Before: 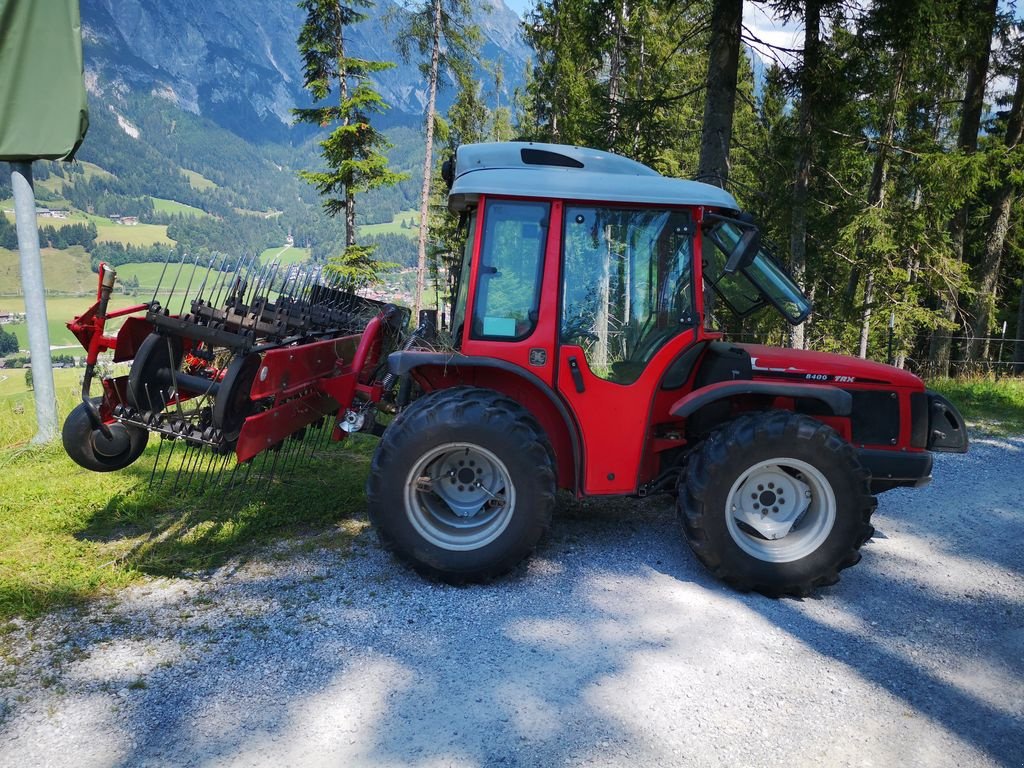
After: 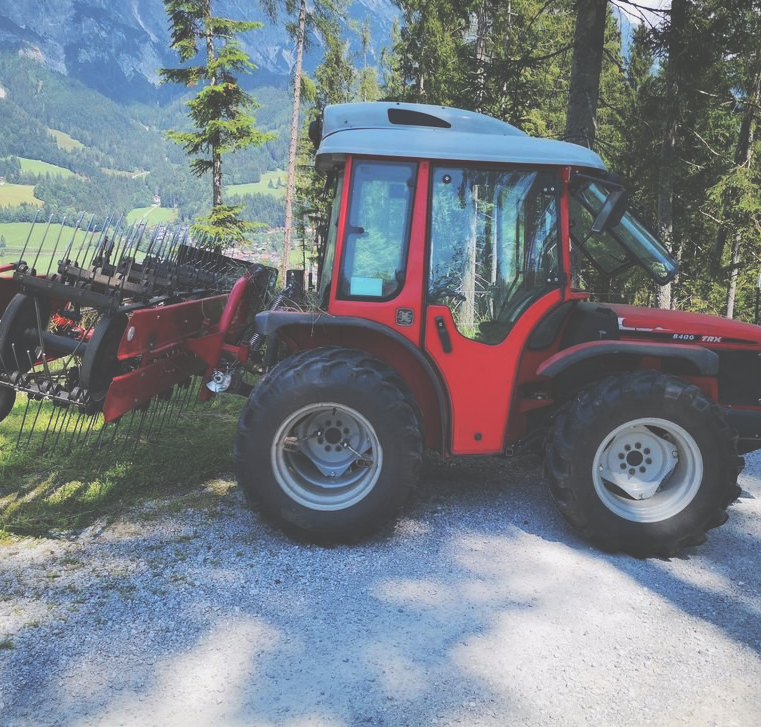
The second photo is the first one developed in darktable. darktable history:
crop and rotate: left 13.032%, top 5.27%, right 12.576%
color zones: curves: ch0 [(0.25, 0.5) (0.463, 0.627) (0.484, 0.637) (0.75, 0.5)]
exposure: black level correction -0.064, exposure -0.049 EV, compensate highlight preservation false
tone curve: curves: ch0 [(0, 0) (0.23, 0.189) (0.486, 0.52) (0.822, 0.825) (0.994, 0.955)]; ch1 [(0, 0) (0.226, 0.261) (0.379, 0.442) (0.469, 0.468) (0.495, 0.498) (0.514, 0.509) (0.561, 0.603) (0.59, 0.656) (1, 1)]; ch2 [(0, 0) (0.269, 0.299) (0.459, 0.43) (0.498, 0.5) (0.523, 0.52) (0.586, 0.569) (0.635, 0.617) (0.659, 0.681) (0.718, 0.764) (1, 1)], color space Lab, linked channels, preserve colors none
